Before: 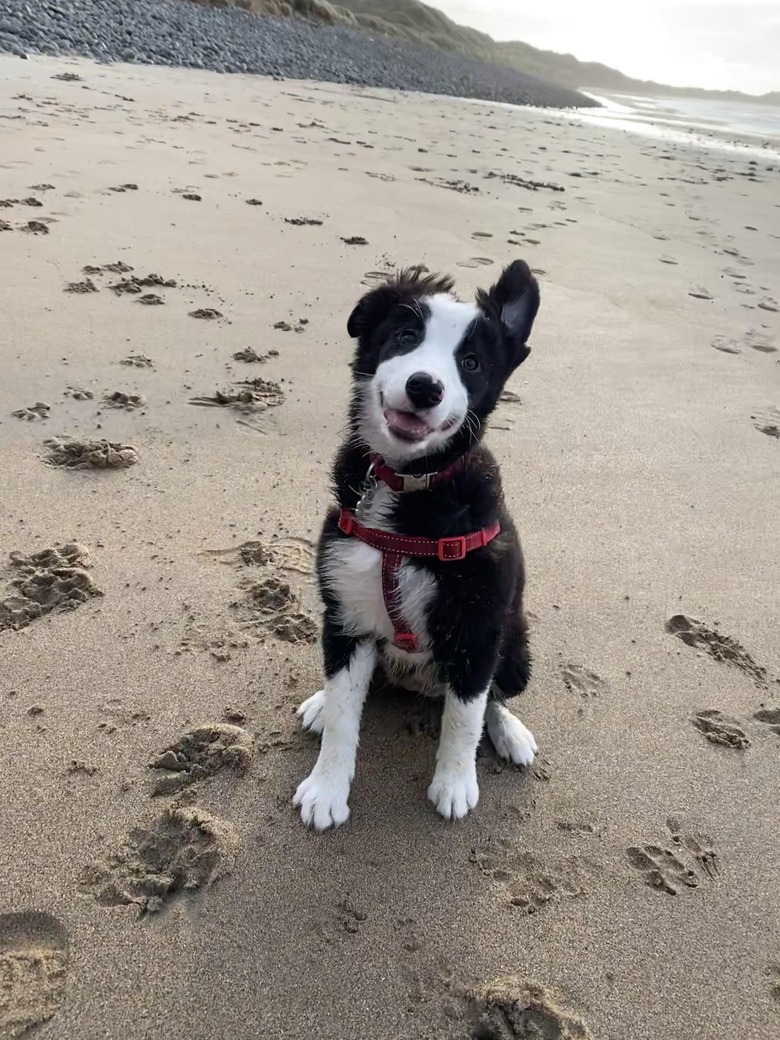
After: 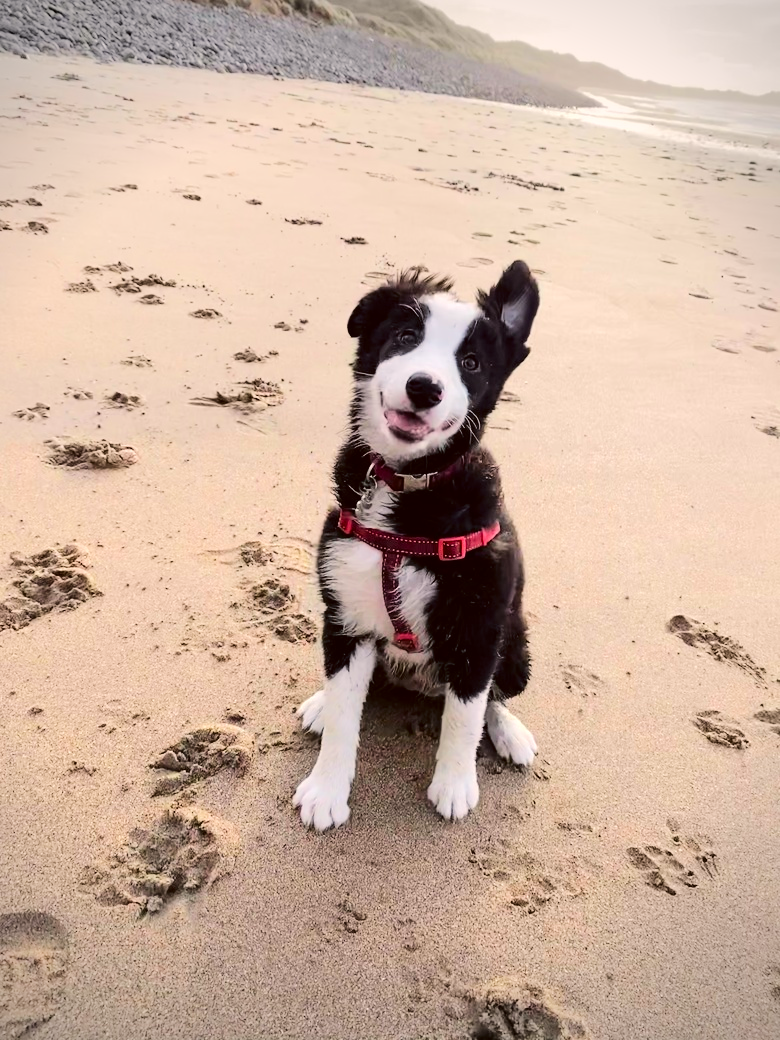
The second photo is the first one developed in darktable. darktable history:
color correction: highlights a* 6.12, highlights b* 7.52, shadows a* 6.17, shadows b* 6.86, saturation 0.92
vignetting: fall-off radius 61.02%, brightness -0.575
tone equalizer: -7 EV 0.158 EV, -6 EV 0.565 EV, -5 EV 1.17 EV, -4 EV 1.36 EV, -3 EV 1.18 EV, -2 EV 0.6 EV, -1 EV 0.156 EV, edges refinement/feathering 500, mask exposure compensation -1.57 EV, preserve details no
